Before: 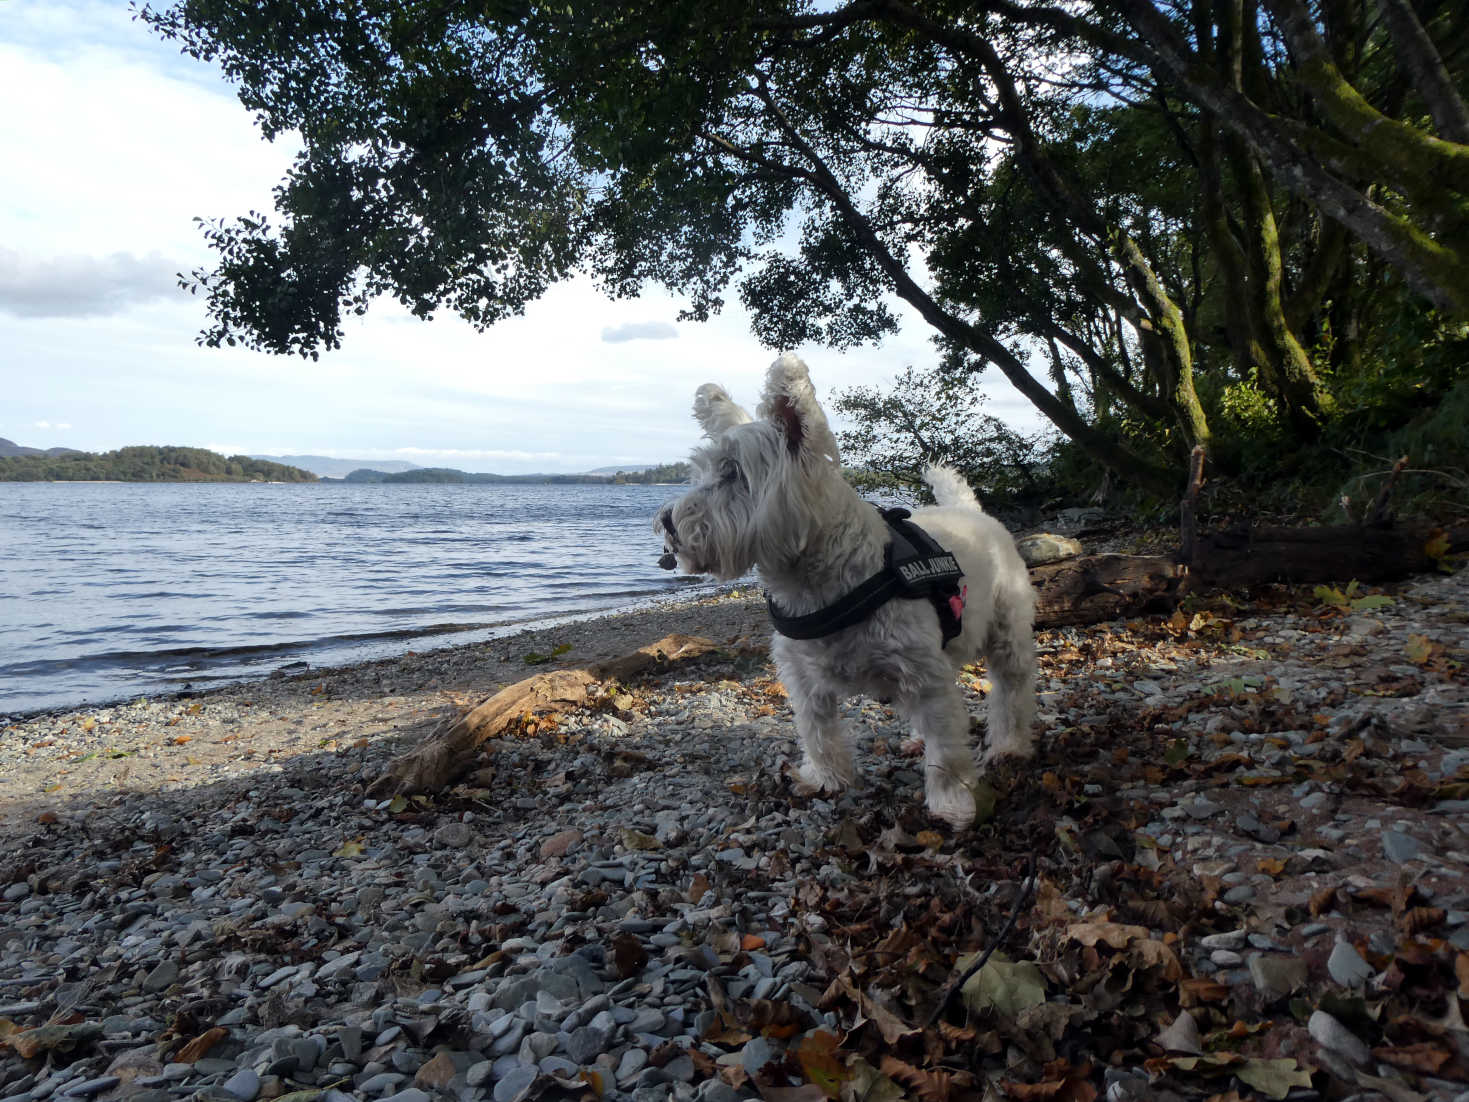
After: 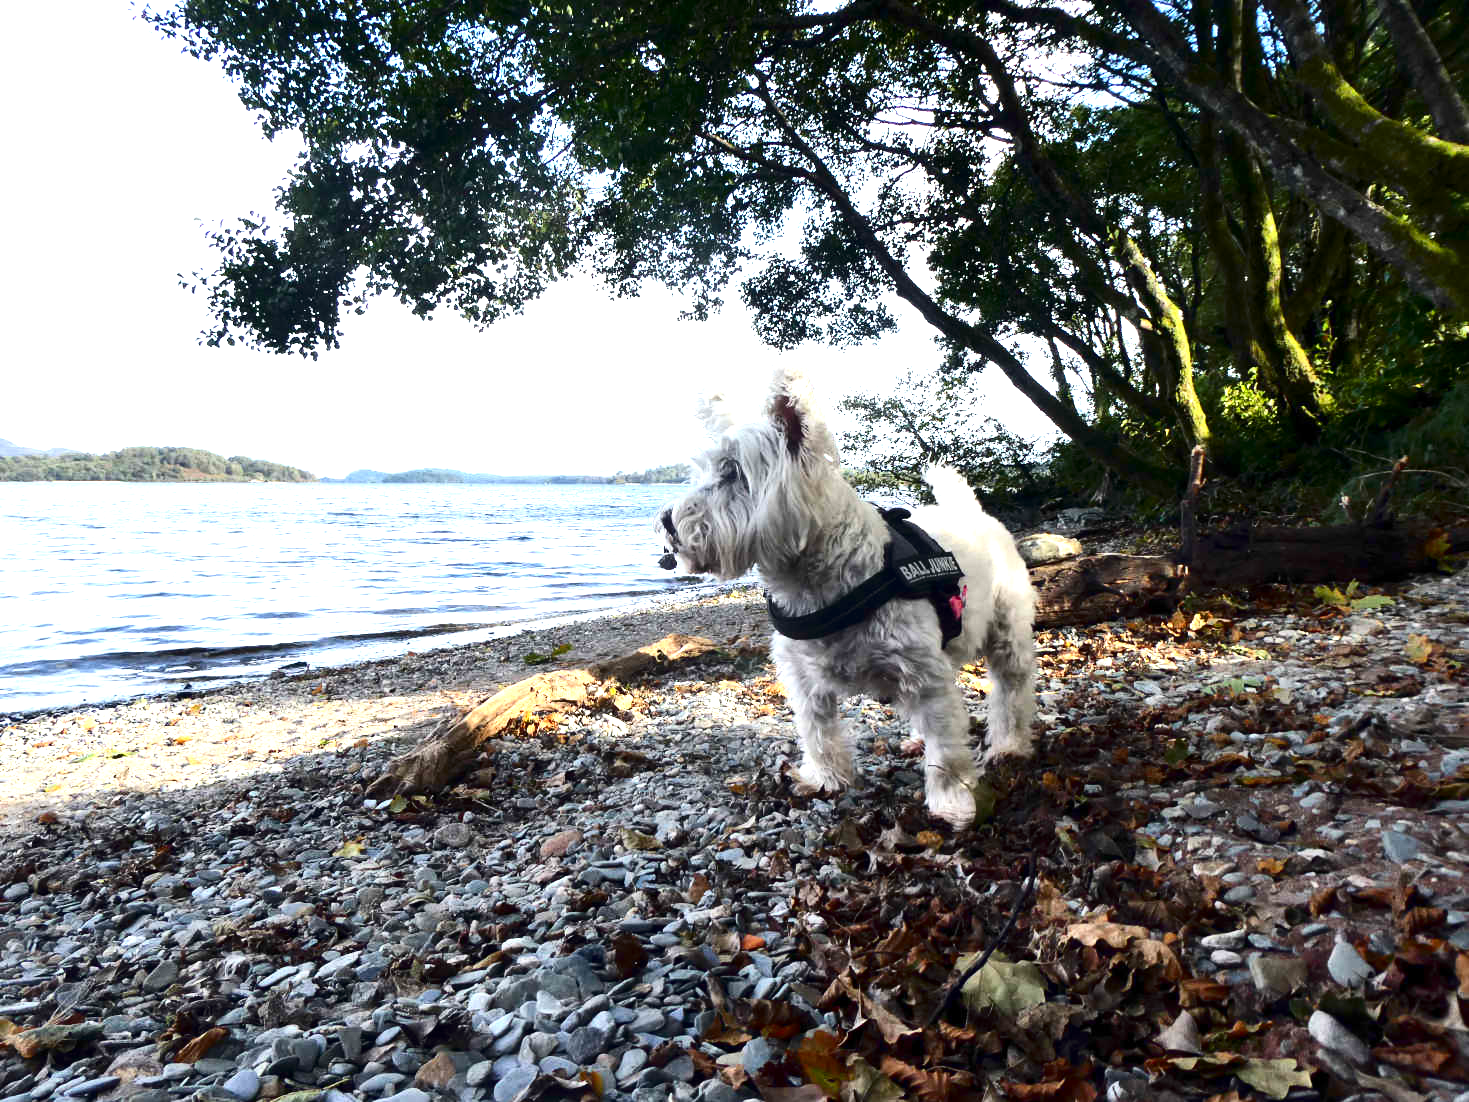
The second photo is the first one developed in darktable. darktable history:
contrast brightness saturation: contrast 0.201, brightness -0.112, saturation 0.098
exposure: black level correction 0, exposure 1.708 EV, compensate highlight preservation false
